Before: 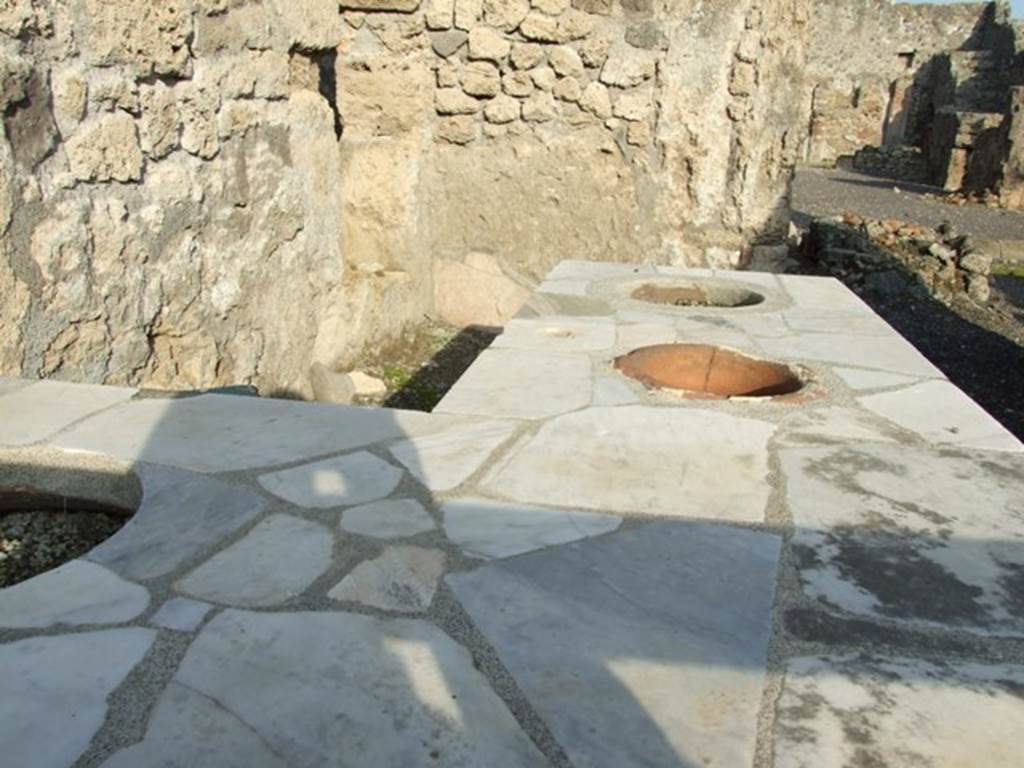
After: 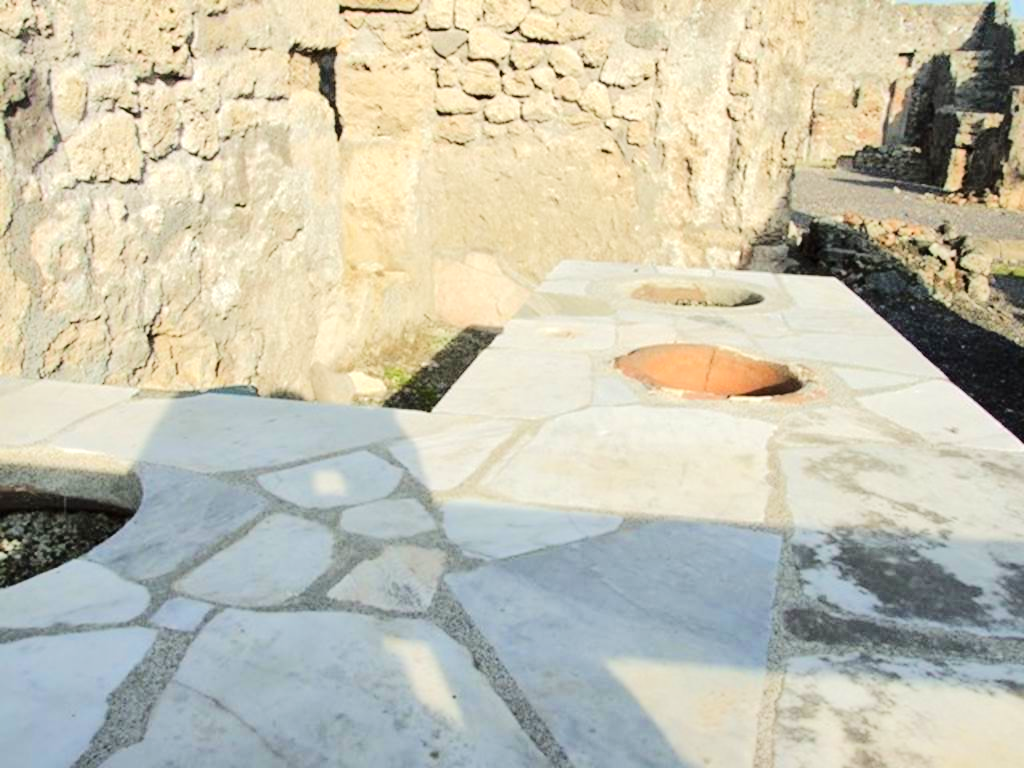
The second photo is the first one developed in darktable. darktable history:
tone equalizer: -7 EV 0.15 EV, -6 EV 0.583 EV, -5 EV 1.16 EV, -4 EV 1.35 EV, -3 EV 1.16 EV, -2 EV 0.6 EV, -1 EV 0.147 EV, edges refinement/feathering 500, mask exposure compensation -1.57 EV, preserve details no
local contrast: mode bilateral grid, contrast 21, coarseness 51, detail 119%, midtone range 0.2
